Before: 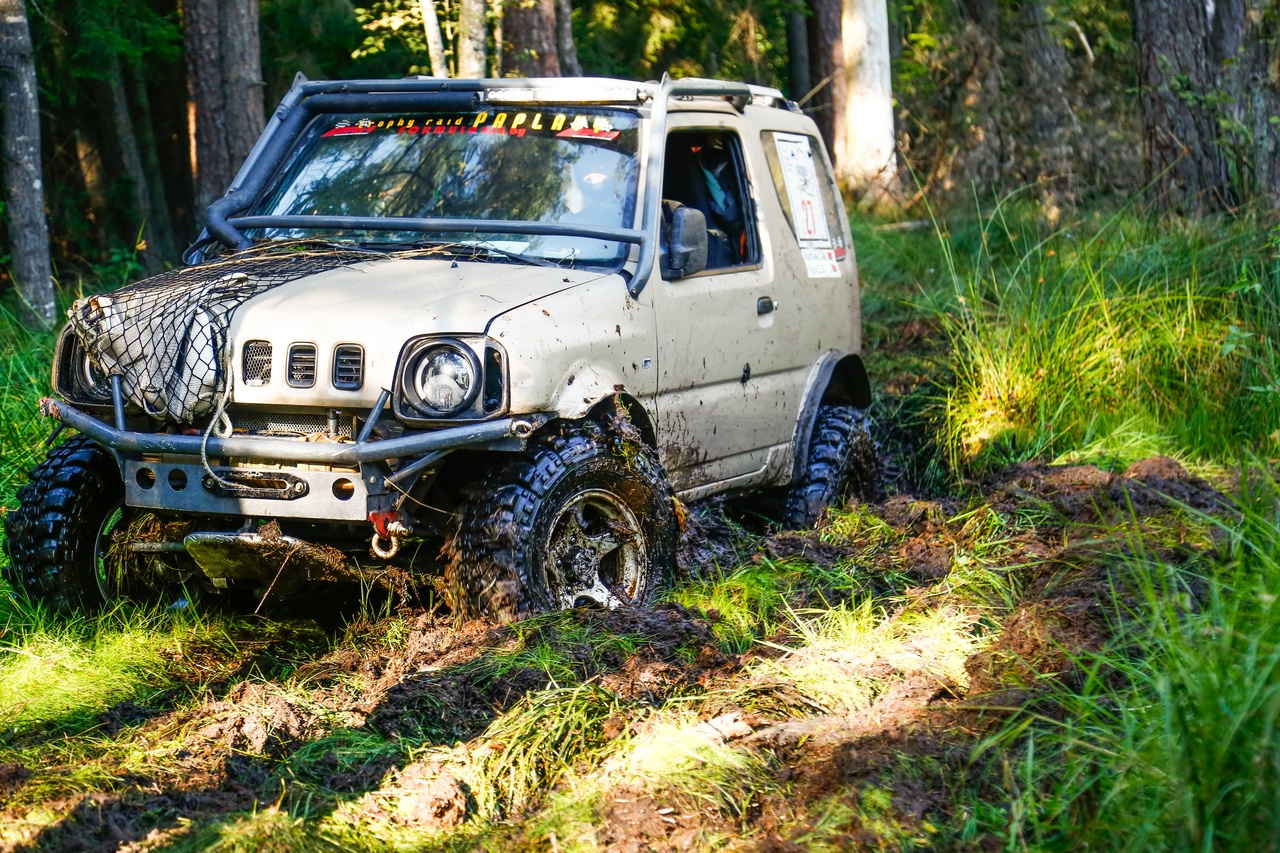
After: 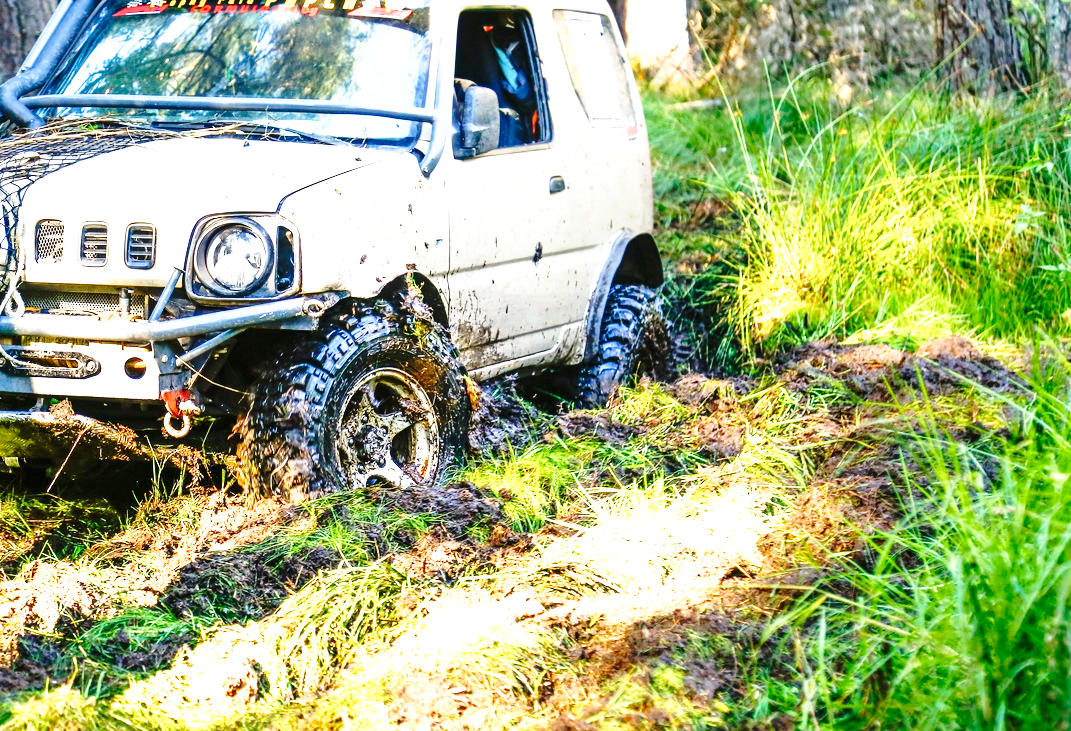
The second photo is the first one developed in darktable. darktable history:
exposure: exposure 1 EV, compensate highlight preservation false
crop: left 16.315%, top 14.246%
base curve: curves: ch0 [(0, 0) (0.032, 0.037) (0.105, 0.228) (0.435, 0.76) (0.856, 0.983) (1, 1)], preserve colors none
